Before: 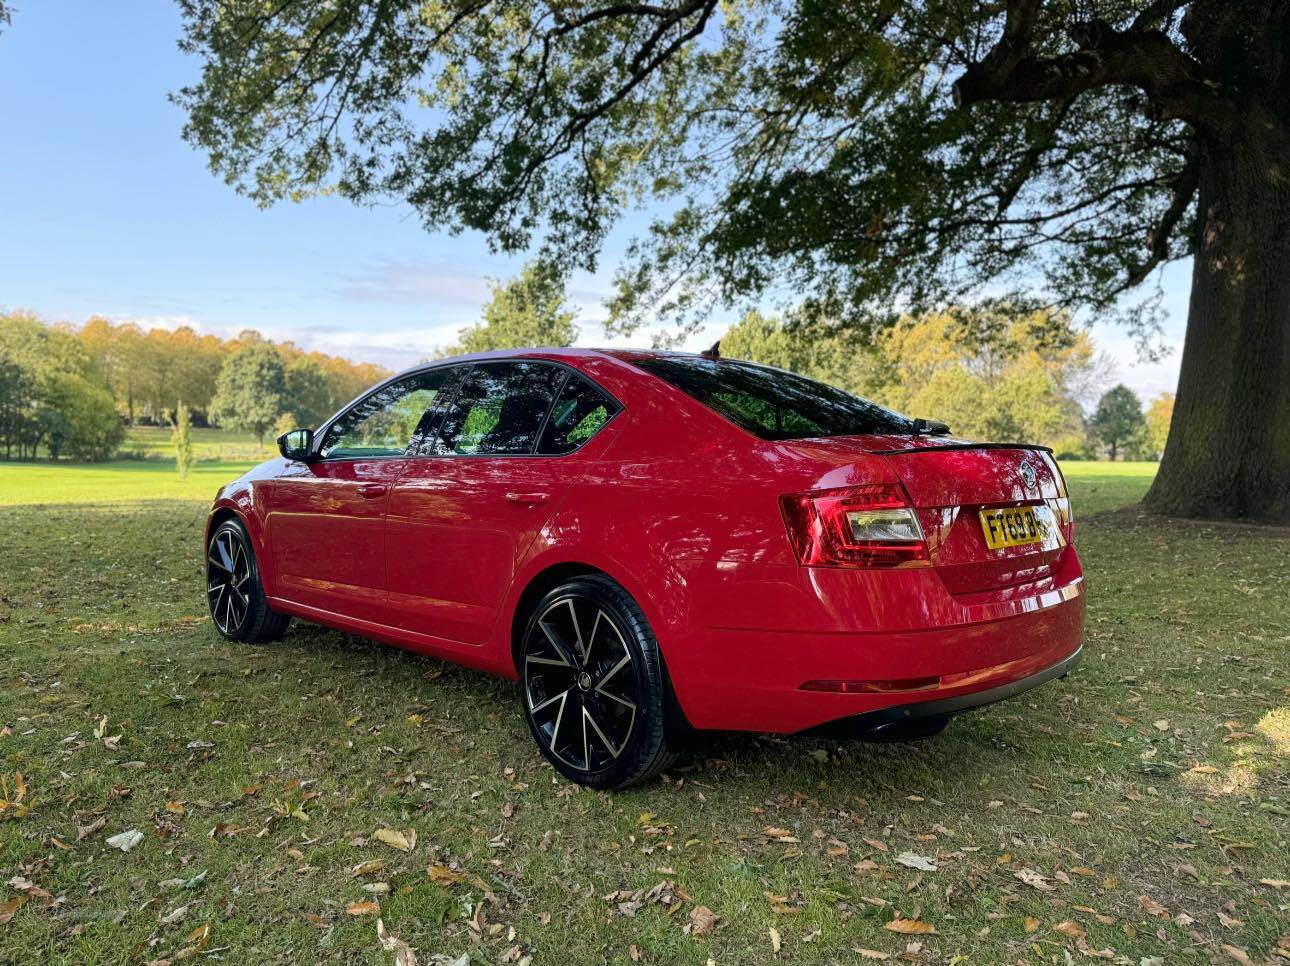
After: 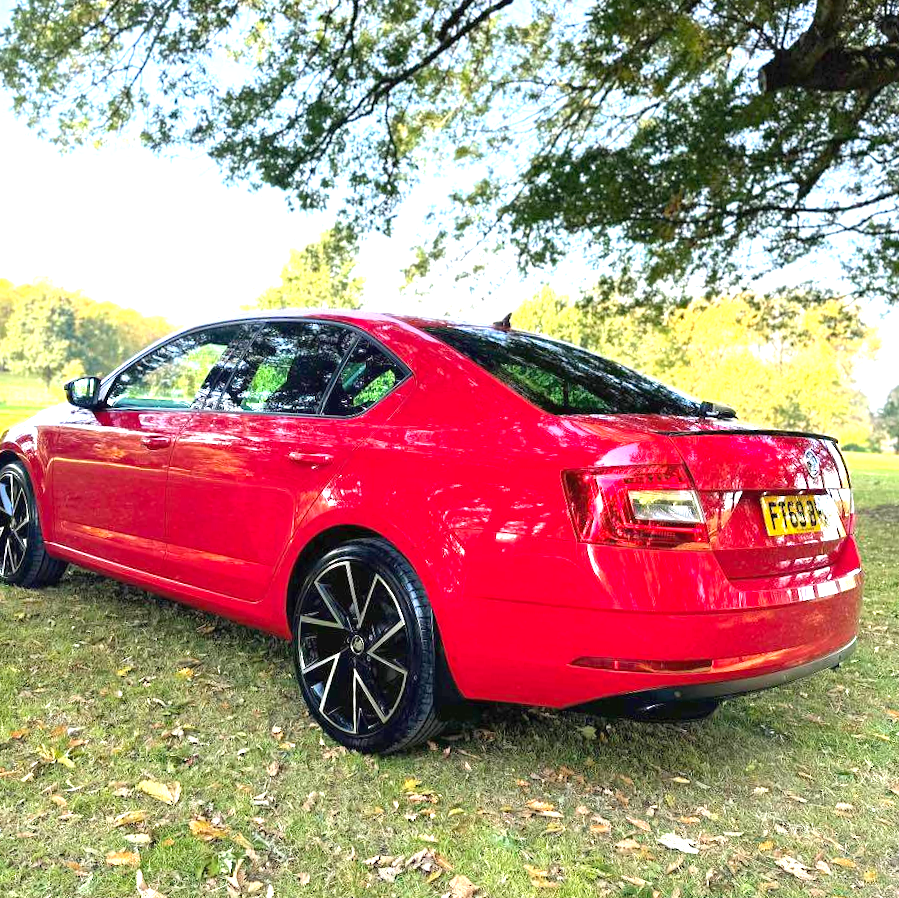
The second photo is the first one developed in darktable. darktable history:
tone equalizer: on, module defaults
contrast brightness saturation: contrast 0.03, brightness 0.06, saturation 0.13
crop and rotate: angle -3.27°, left 14.277%, top 0.028%, right 10.766%, bottom 0.028%
sharpen: radius 2.883, amount 0.868, threshold 47.523
exposure: black level correction 0, exposure 1.5 EV, compensate exposure bias true, compensate highlight preservation false
